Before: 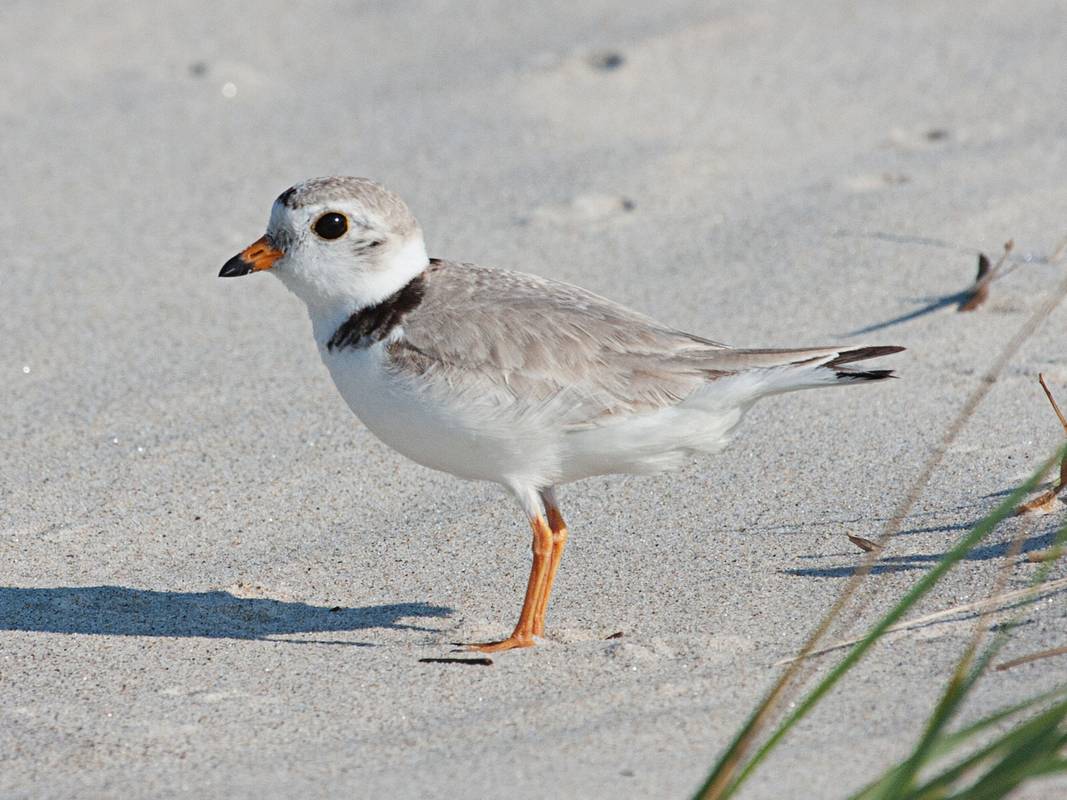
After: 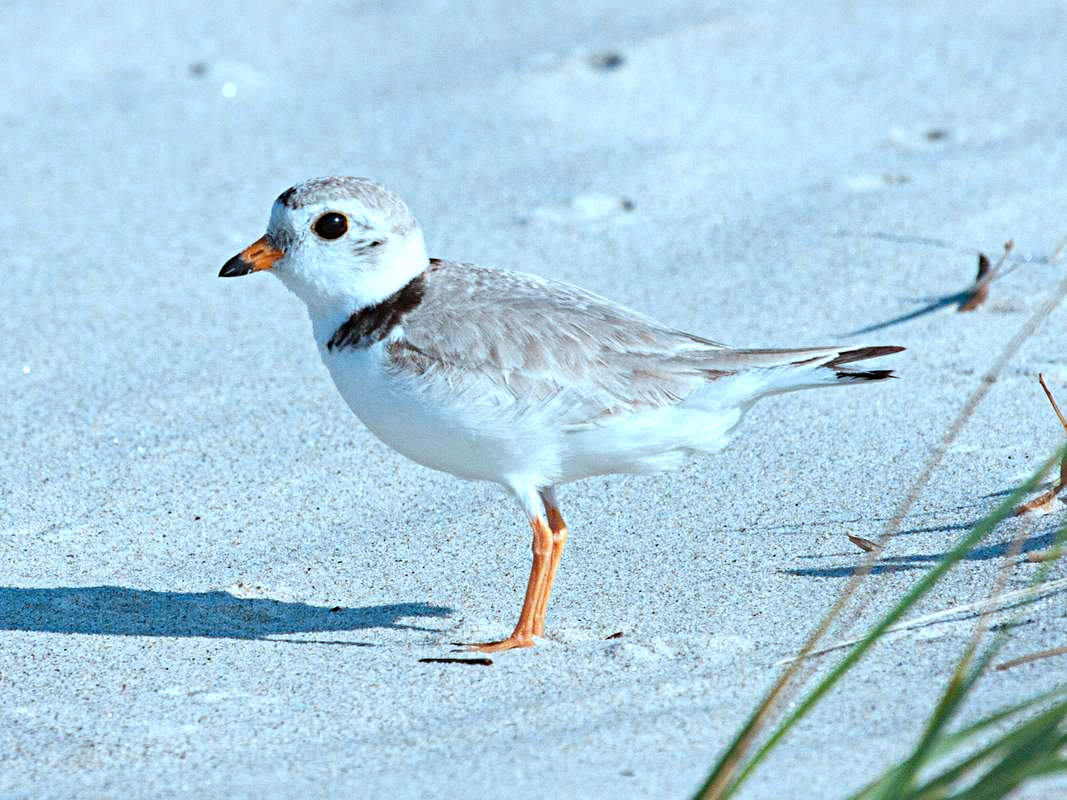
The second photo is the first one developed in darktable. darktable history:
exposure: exposure 0.605 EV, compensate exposure bias true, compensate highlight preservation false
color correction: highlights a* -10.47, highlights b* -19
haze removal: compatibility mode true, adaptive false
tone equalizer: on, module defaults
